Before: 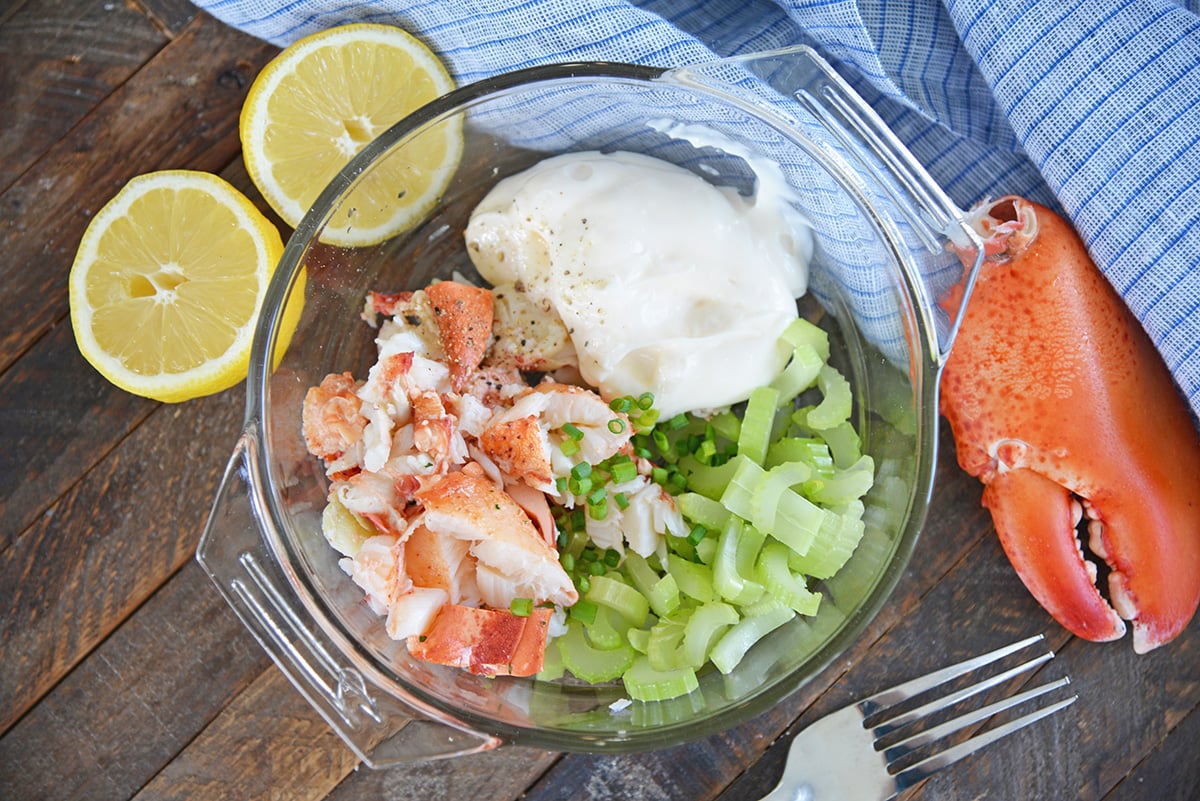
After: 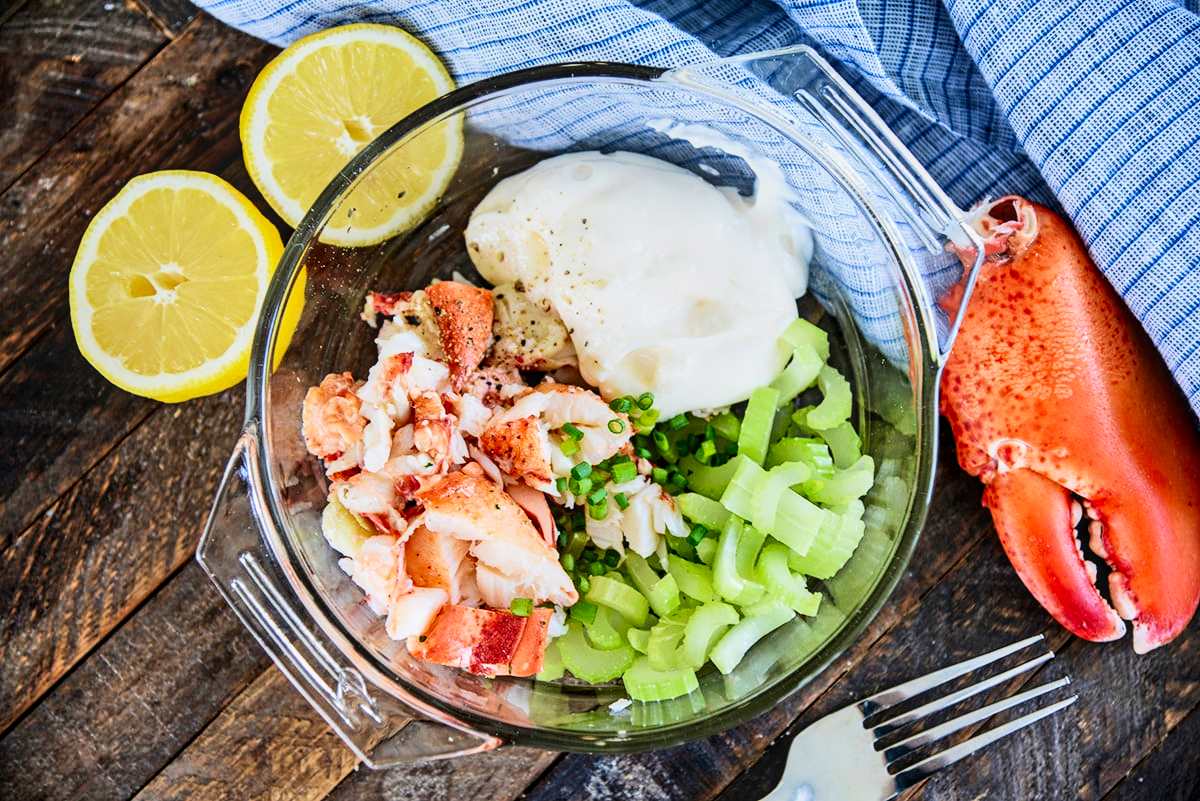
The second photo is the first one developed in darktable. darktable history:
velvia: on, module defaults
local contrast: on, module defaults
filmic rgb: black relative exposure -5.09 EV, white relative exposure 3.54 EV, threshold 5.96 EV, hardness 3.17, contrast 1.501, highlights saturation mix -49.46%, enable highlight reconstruction true
contrast brightness saturation: contrast 0.175, saturation 0.307
shadows and highlights: soften with gaussian
